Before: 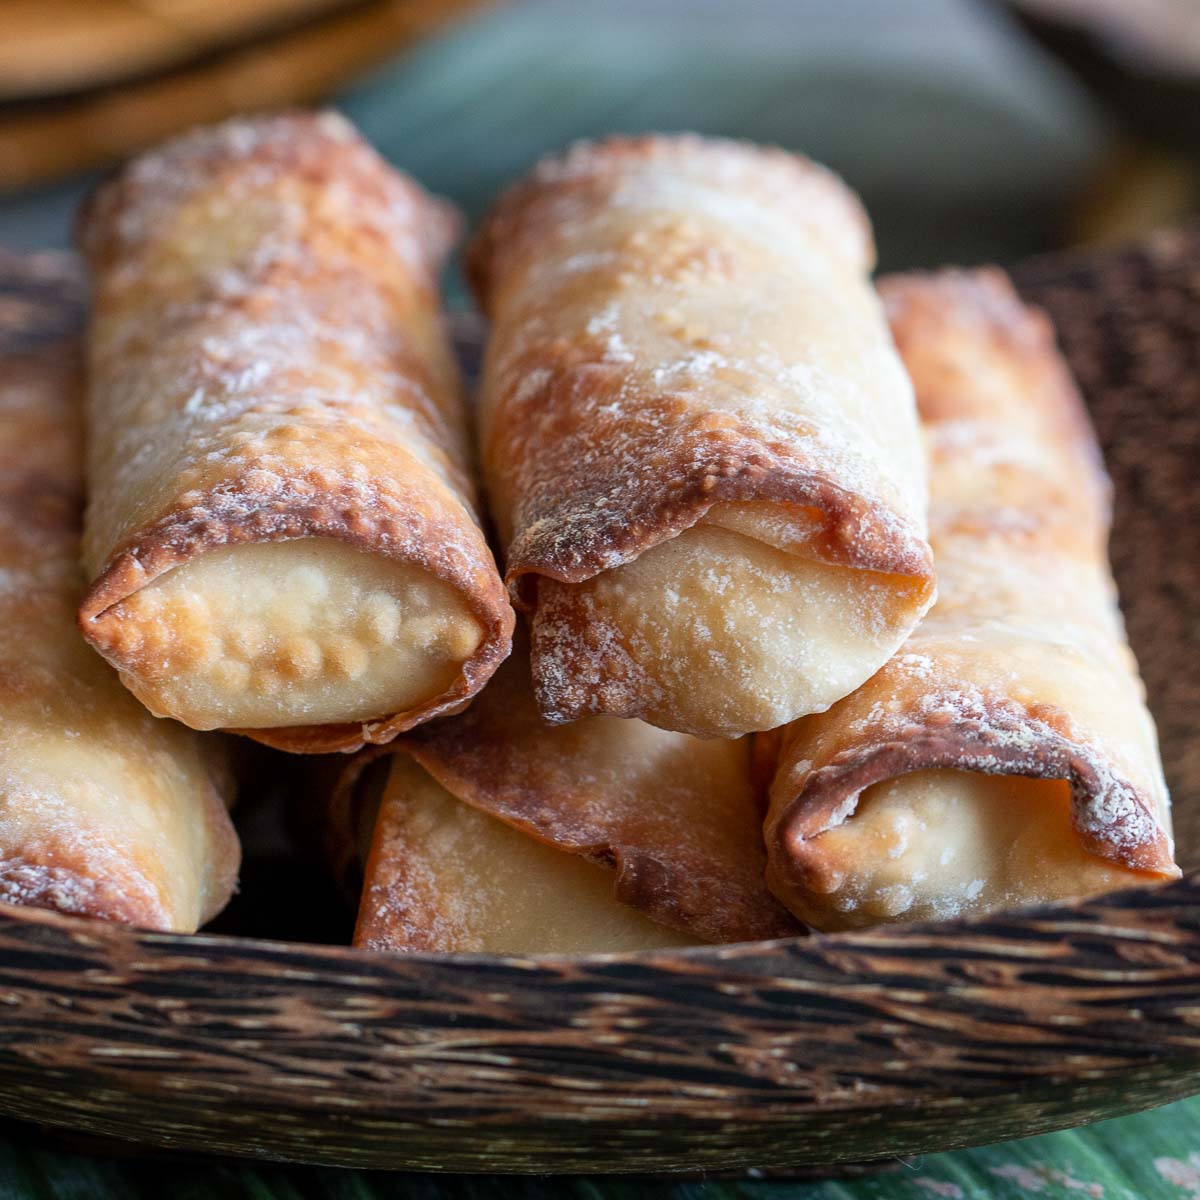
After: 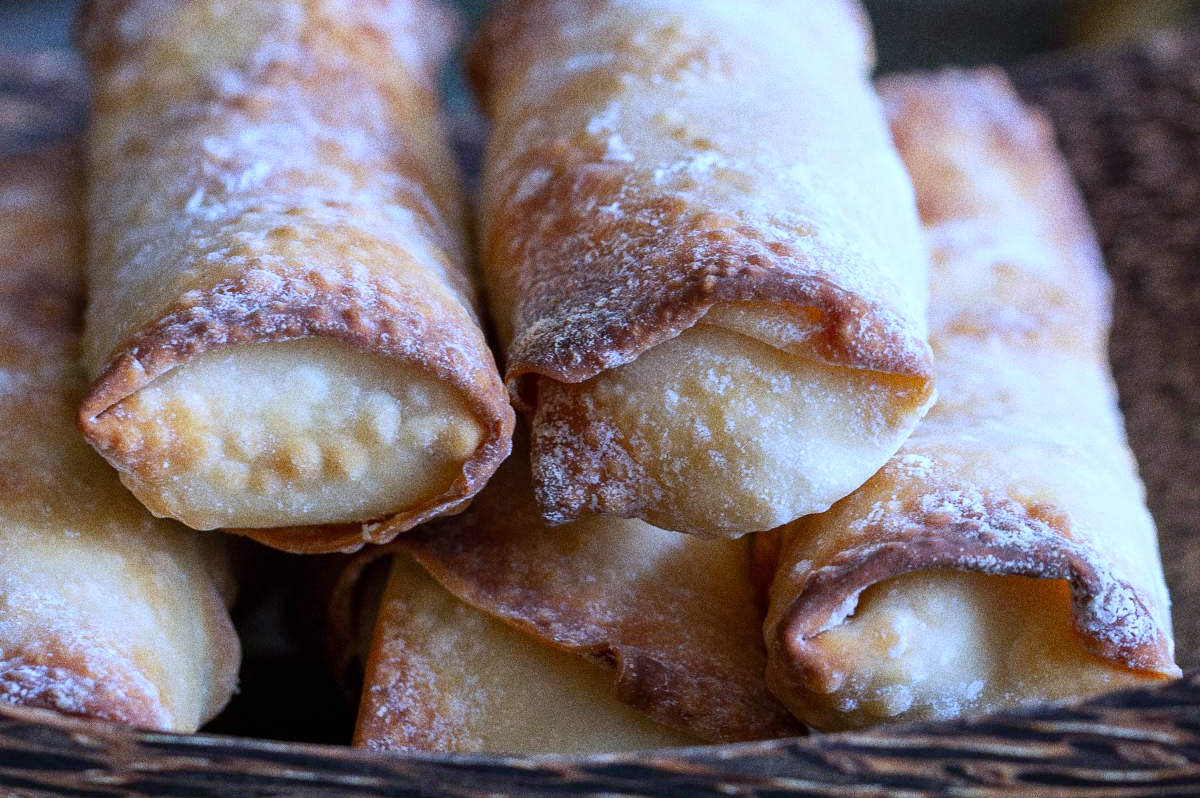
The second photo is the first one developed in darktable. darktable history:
crop: top 16.727%, bottom 16.727%
grain: coarseness 0.09 ISO, strength 40%
white balance: red 0.871, blue 1.249
local contrast: mode bilateral grid, contrast 15, coarseness 36, detail 105%, midtone range 0.2
